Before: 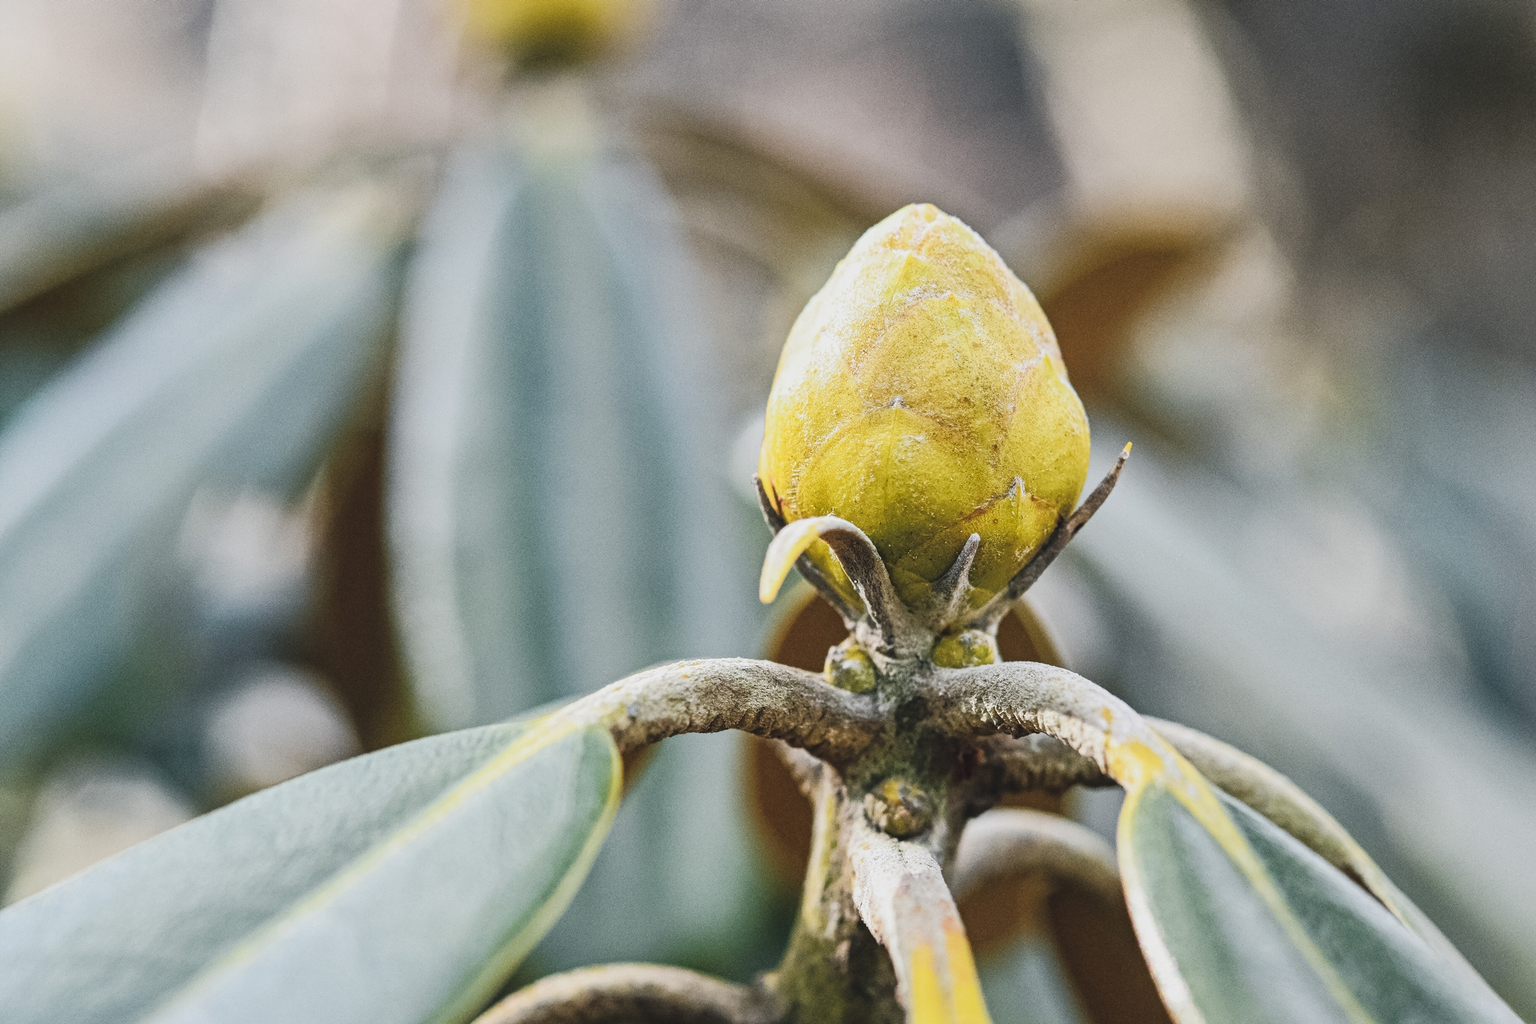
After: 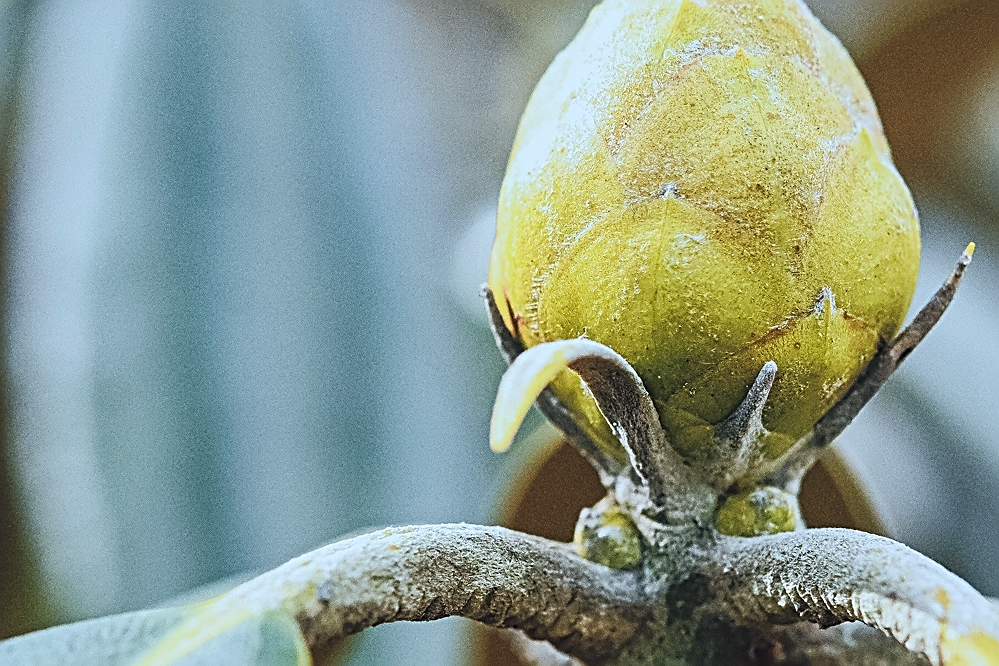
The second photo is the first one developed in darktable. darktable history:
color calibration: illuminant F (fluorescent), F source F9 (Cool White Deluxe 4150 K) – high CRI, x 0.374, y 0.373, temperature 4158.34 K
crop: left 25%, top 25%, right 25%, bottom 25%
sharpen: amount 1
